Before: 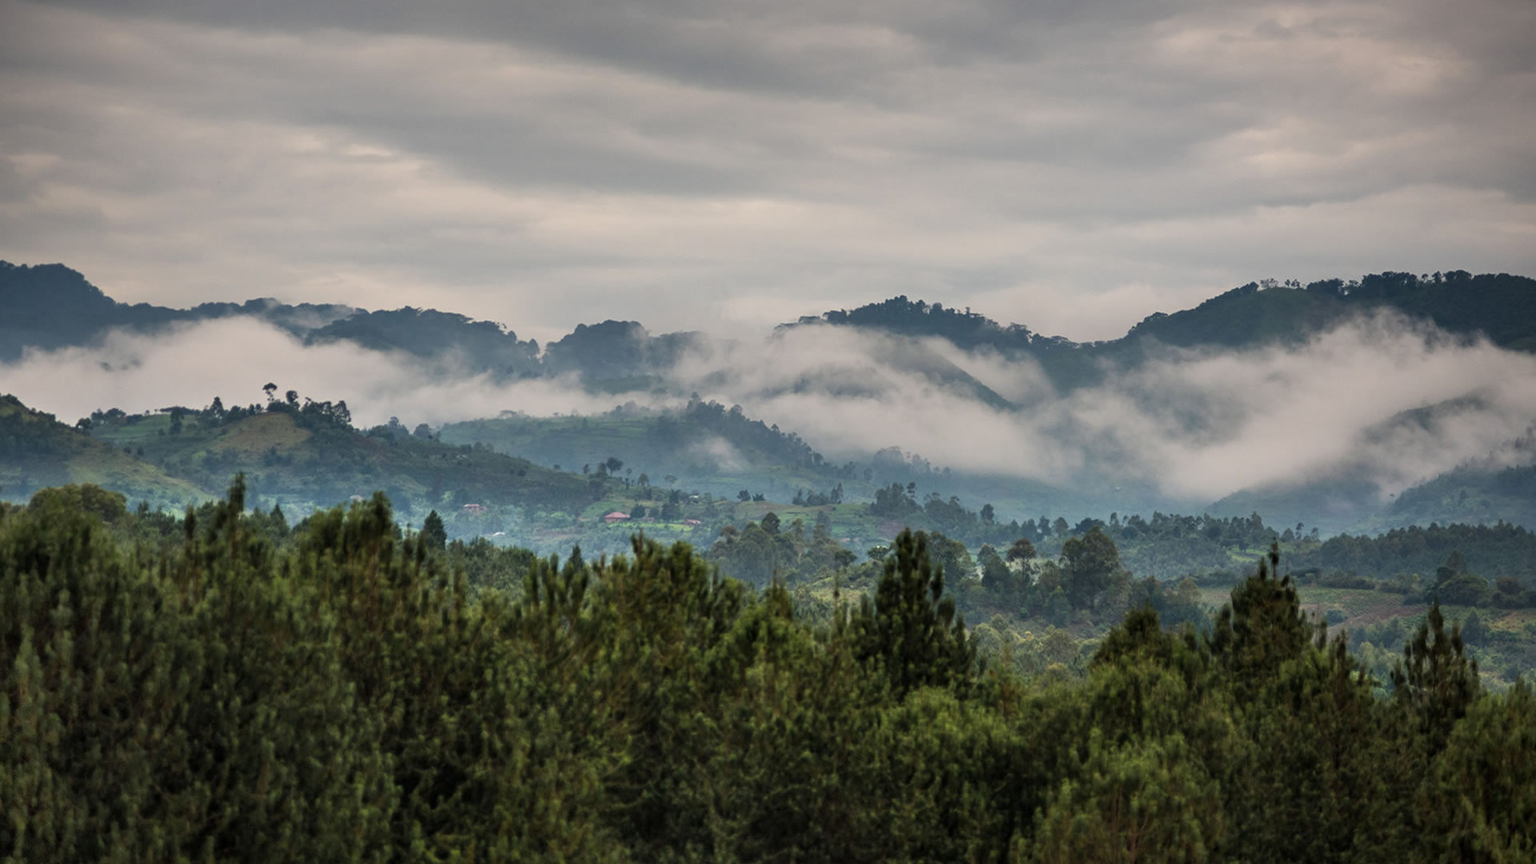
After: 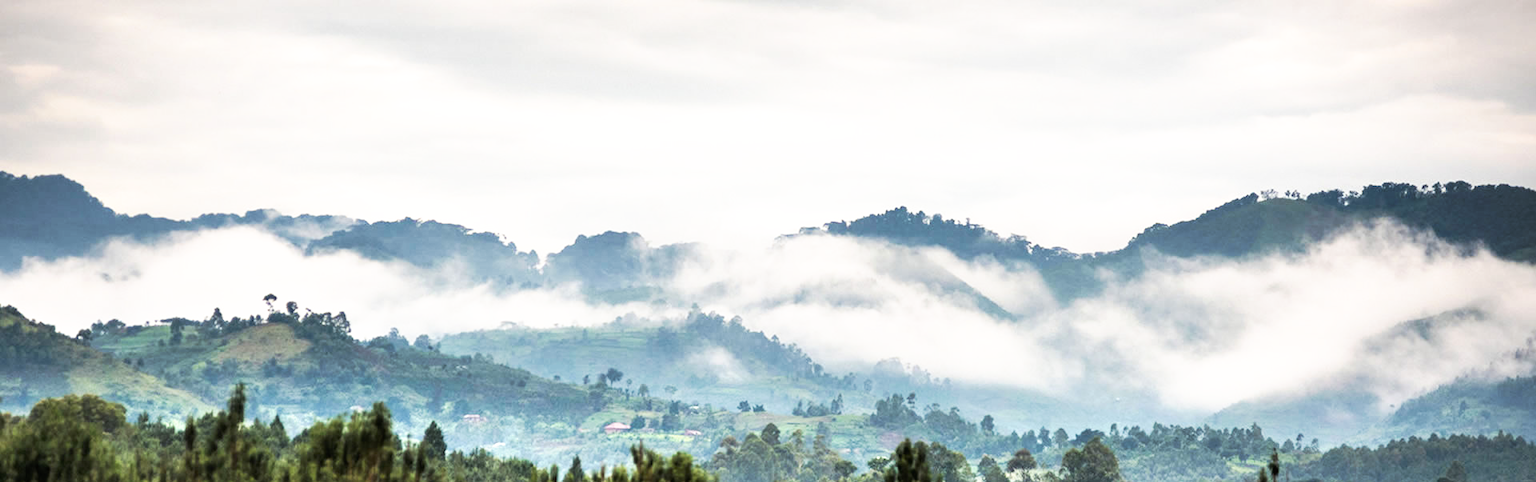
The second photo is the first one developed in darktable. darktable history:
tone curve: curves: ch0 [(0, 0) (0.003, 0.01) (0.011, 0.017) (0.025, 0.035) (0.044, 0.068) (0.069, 0.109) (0.1, 0.144) (0.136, 0.185) (0.177, 0.231) (0.224, 0.279) (0.277, 0.346) (0.335, 0.42) (0.399, 0.5) (0.468, 0.603) (0.543, 0.712) (0.623, 0.808) (0.709, 0.883) (0.801, 0.957) (0.898, 0.993) (1, 1)], preserve colors none
crop and rotate: top 10.437%, bottom 33.699%
tone equalizer: -8 EV -0.744 EV, -7 EV -0.667 EV, -6 EV -0.63 EV, -5 EV -0.411 EV, -3 EV 0.378 EV, -2 EV 0.6 EV, -1 EV 0.7 EV, +0 EV 0.747 EV
